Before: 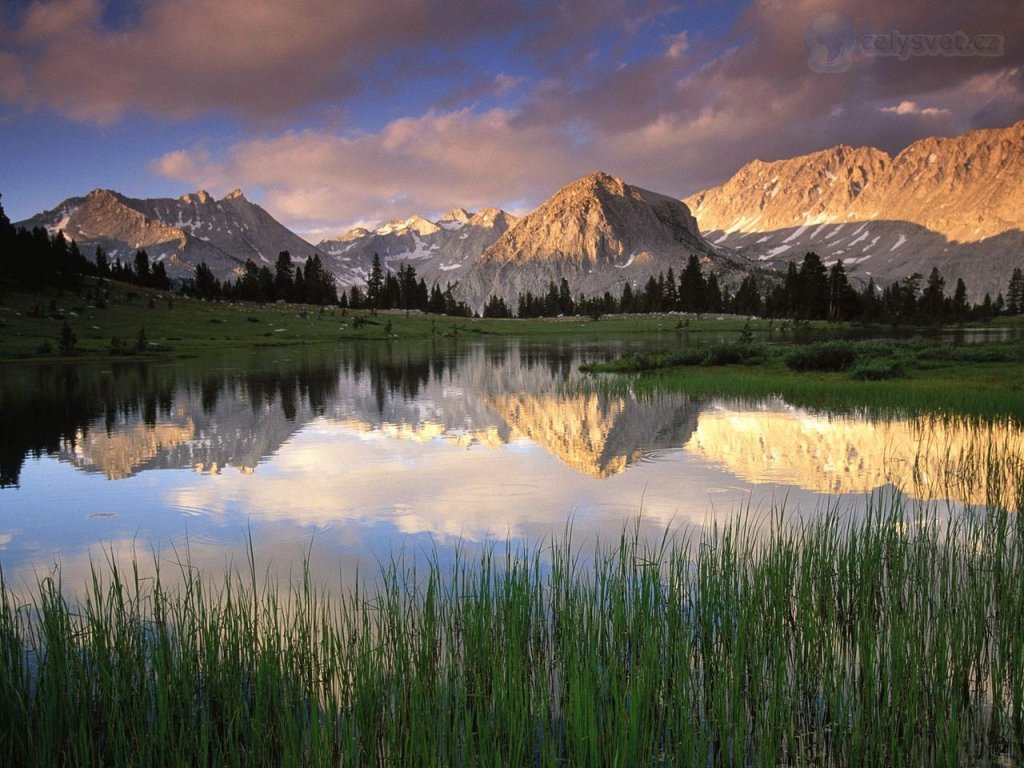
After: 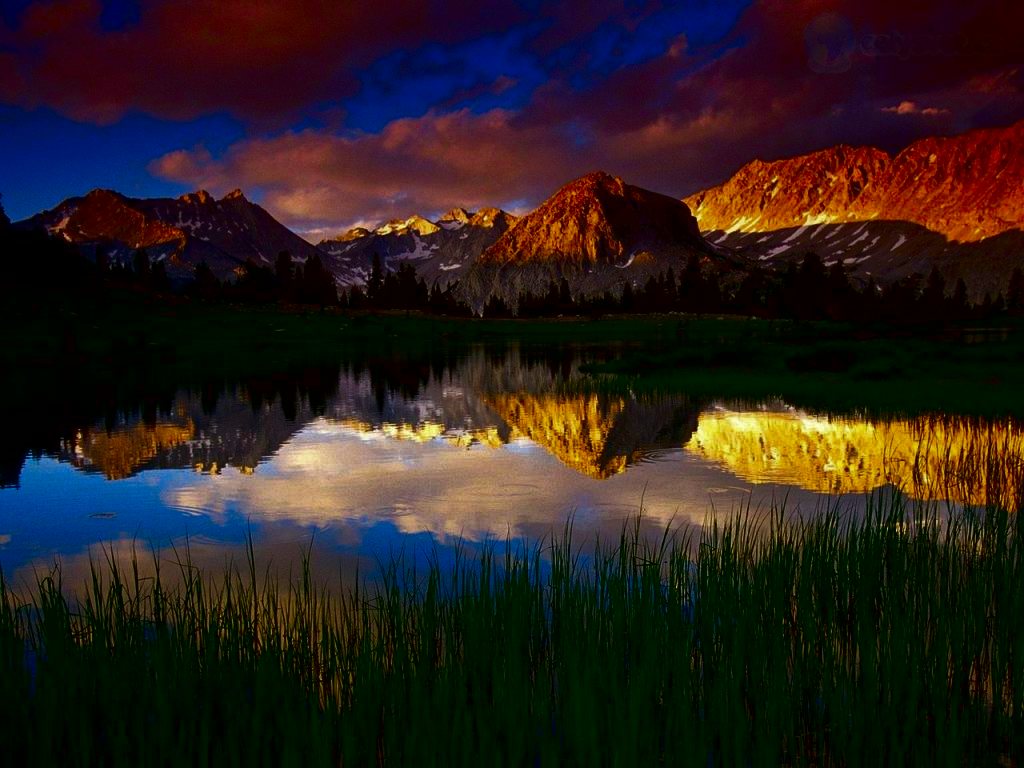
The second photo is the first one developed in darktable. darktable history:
exposure: exposure -0.003 EV, compensate highlight preservation false
contrast brightness saturation: brightness -0.997, saturation 0.984
local contrast: mode bilateral grid, contrast 20, coarseness 49, detail 119%, midtone range 0.2
